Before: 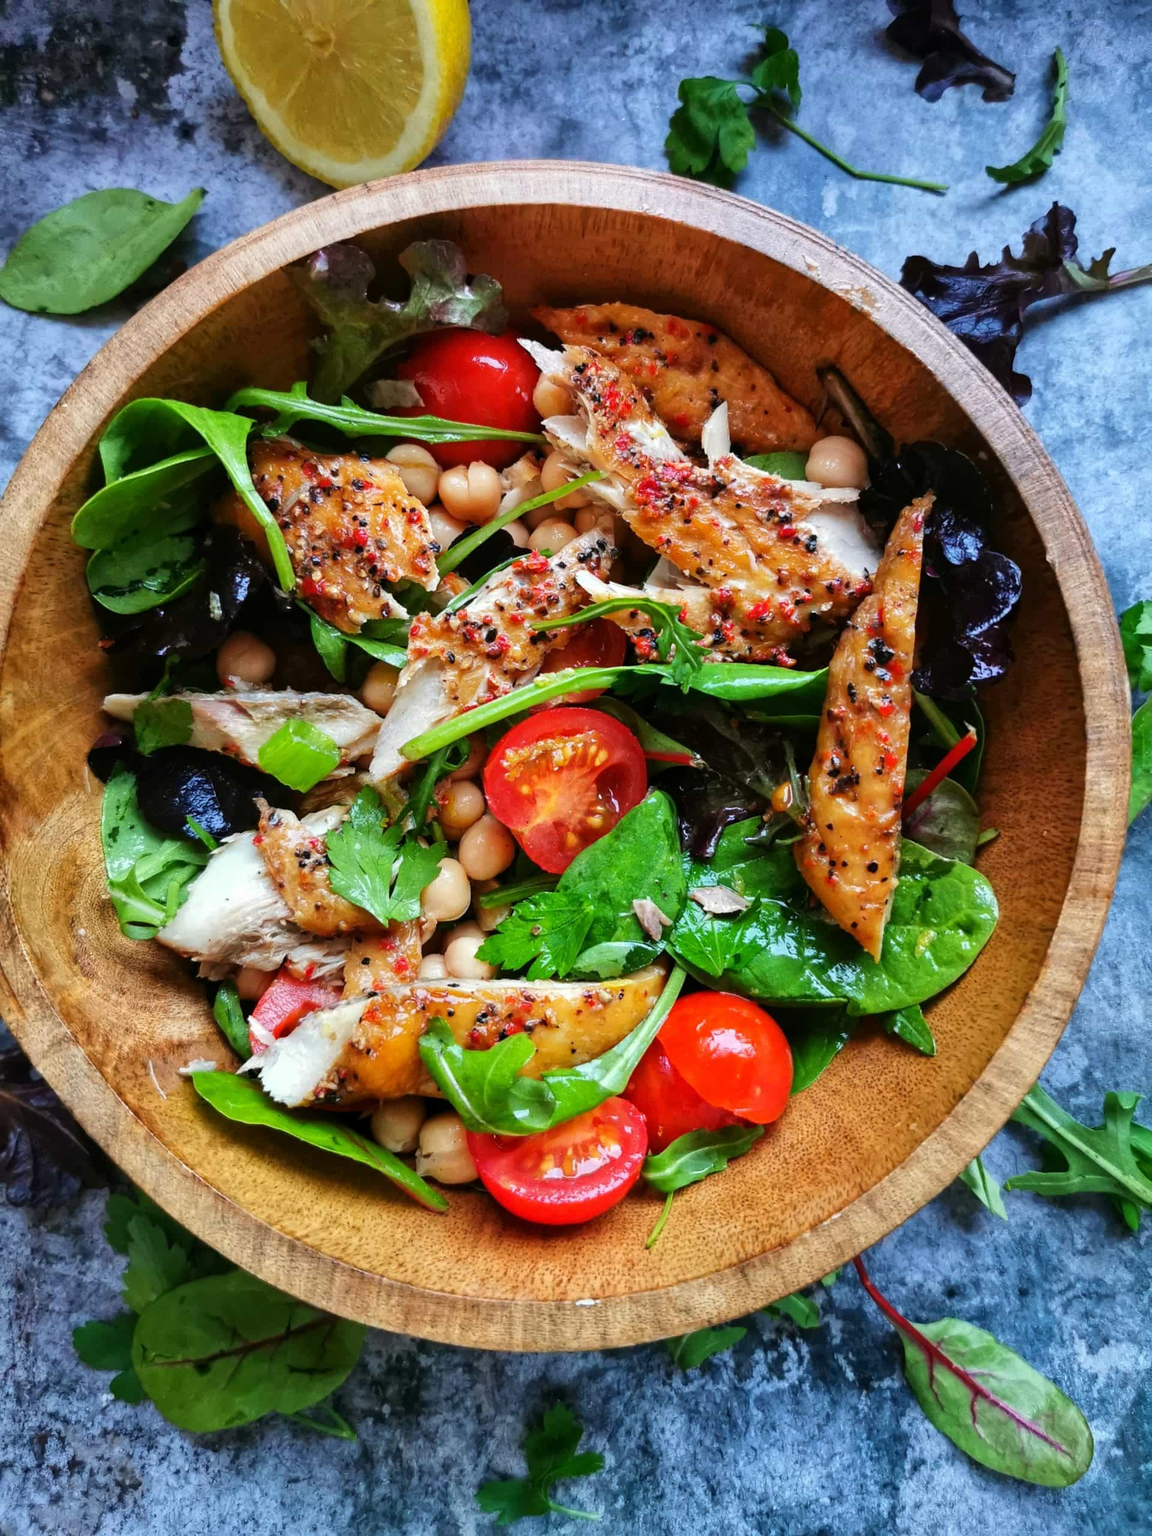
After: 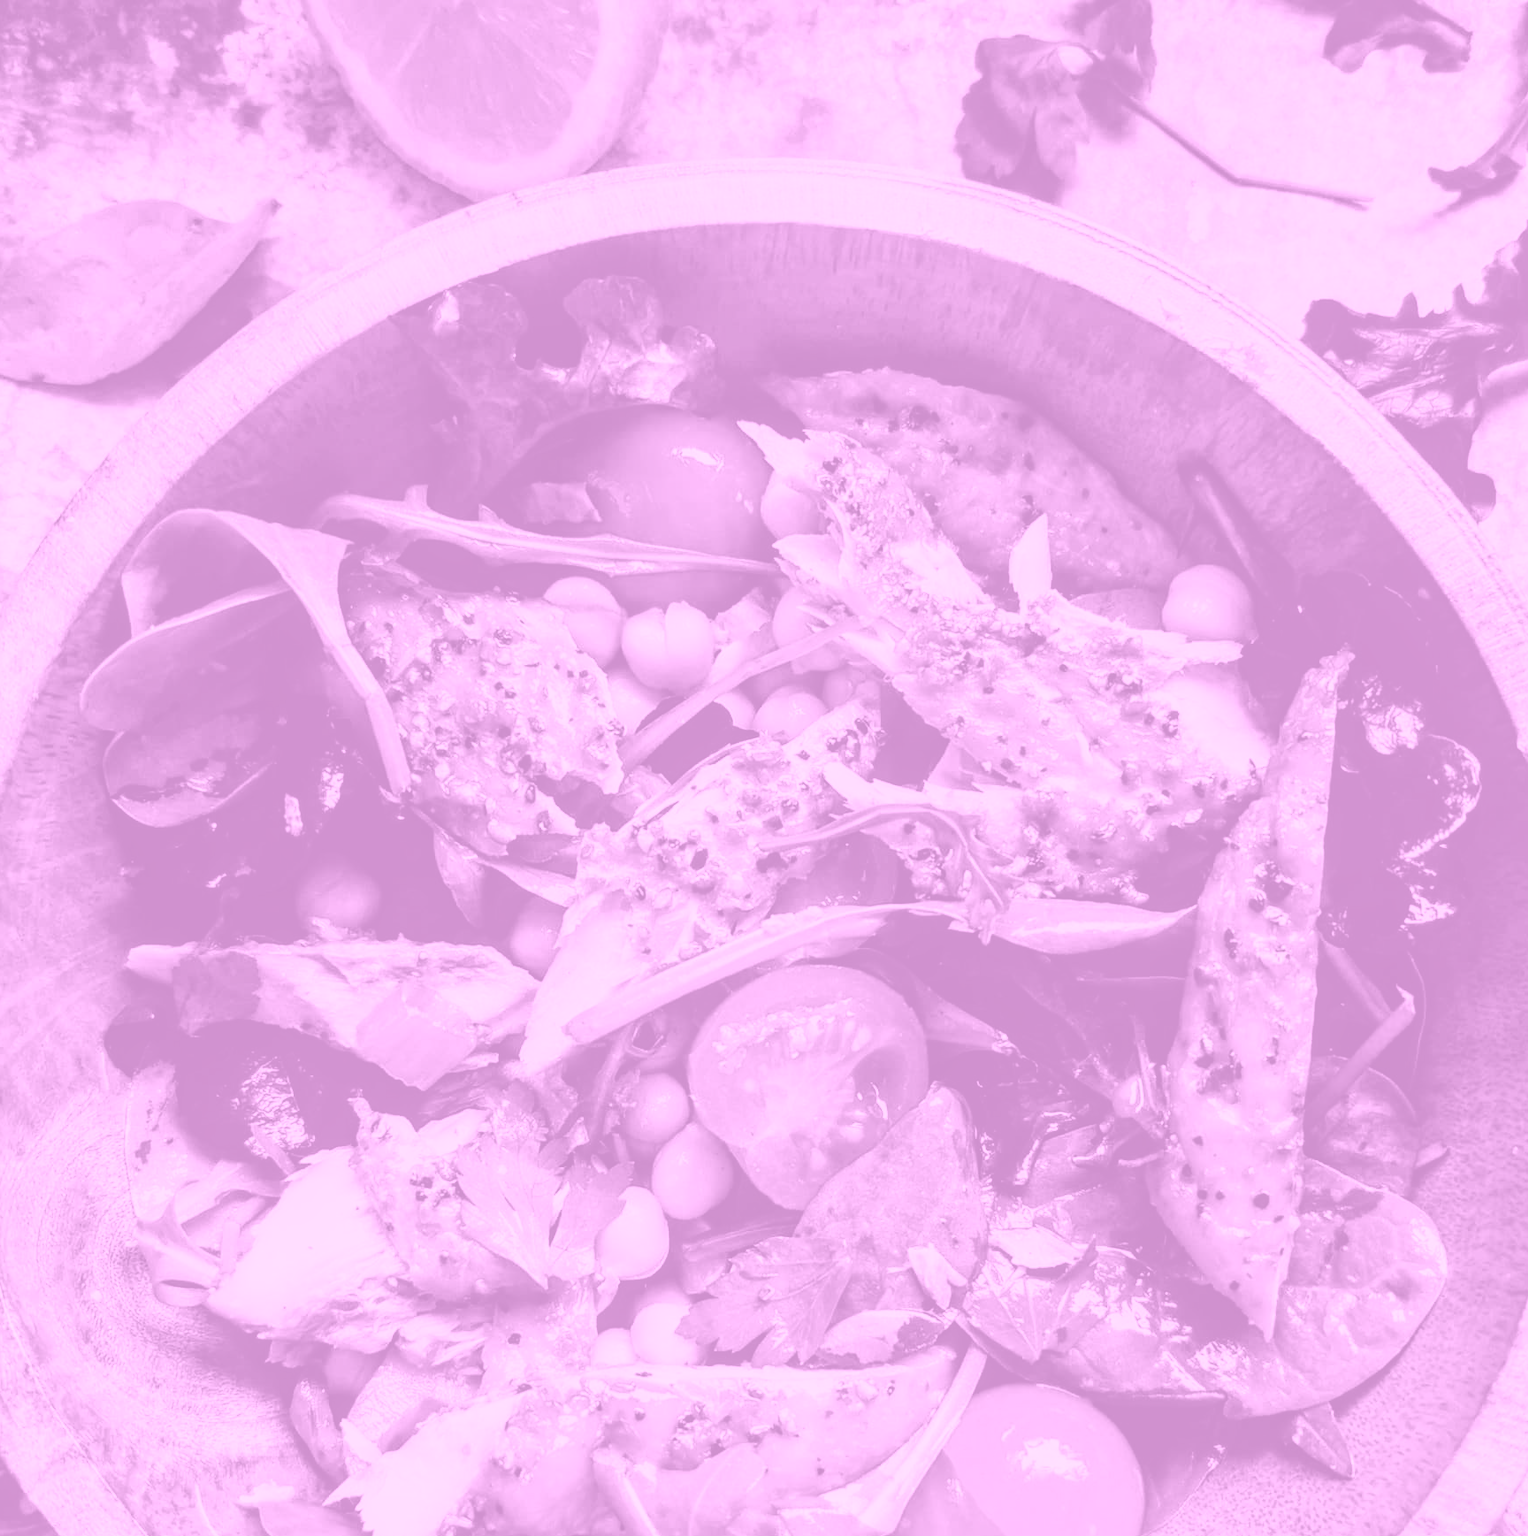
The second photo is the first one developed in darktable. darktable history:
colorize: hue 331.2°, saturation 75%, source mix 30.28%, lightness 70.52%, version 1
crop: left 1.509%, top 3.452%, right 7.696%, bottom 28.452%
local contrast: on, module defaults
contrast brightness saturation: brightness 0.09, saturation 0.19
sigmoid: on, module defaults
shadows and highlights: shadows 0, highlights 40
color calibration: output gray [0.253, 0.26, 0.487, 0], gray › normalize channels true, illuminant same as pipeline (D50), adaptation XYZ, x 0.346, y 0.359, gamut compression 0
